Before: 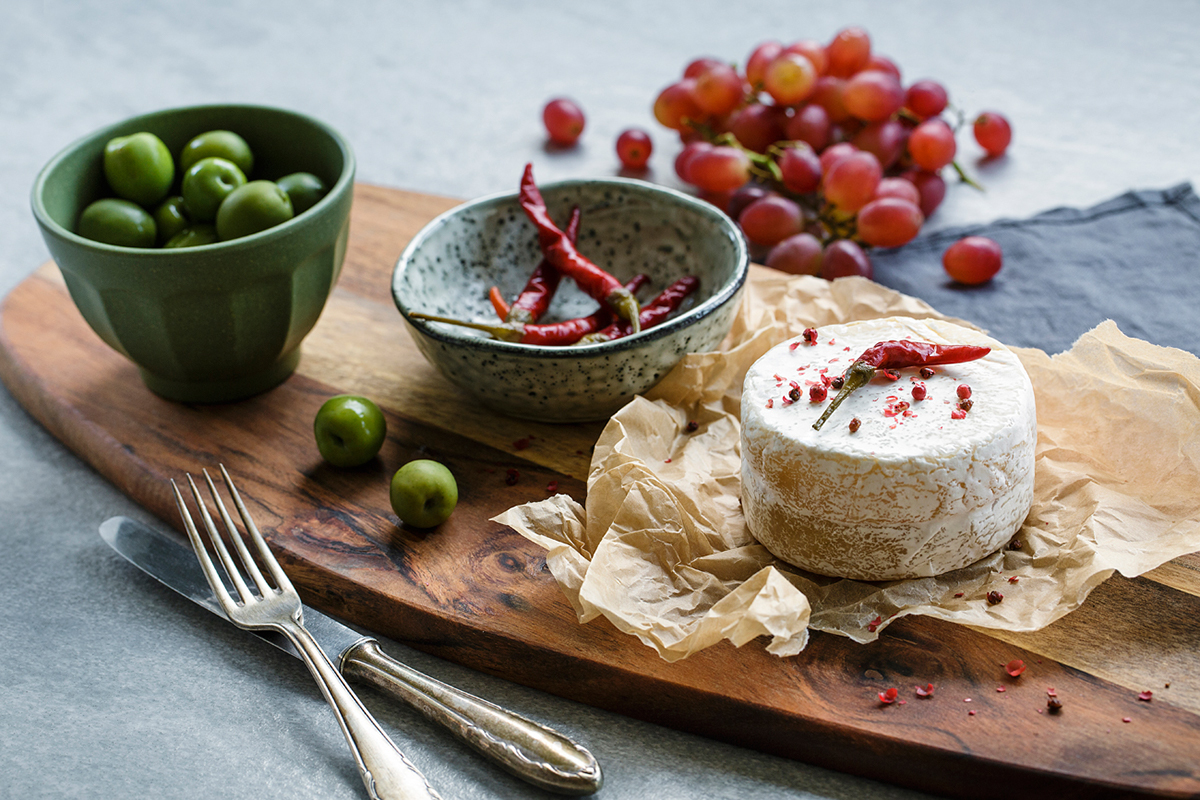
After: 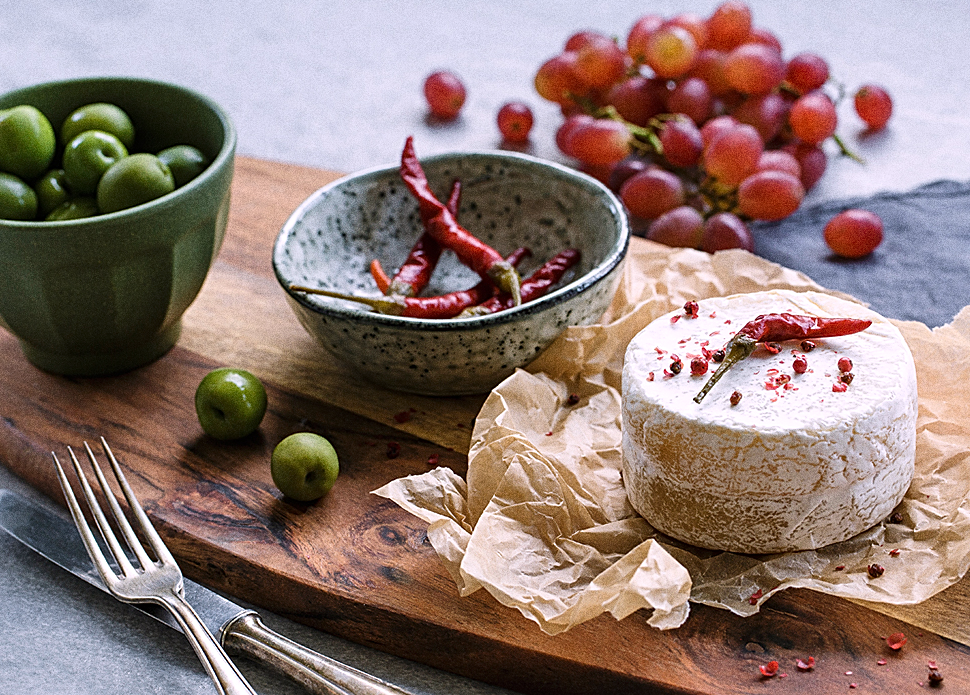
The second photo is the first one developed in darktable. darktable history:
crop: left 9.929%, top 3.475%, right 9.188%, bottom 9.529%
contrast brightness saturation: saturation -0.05
white balance: red 1.05, blue 1.072
sharpen: on, module defaults
grain: coarseness 0.09 ISO, strength 40%
